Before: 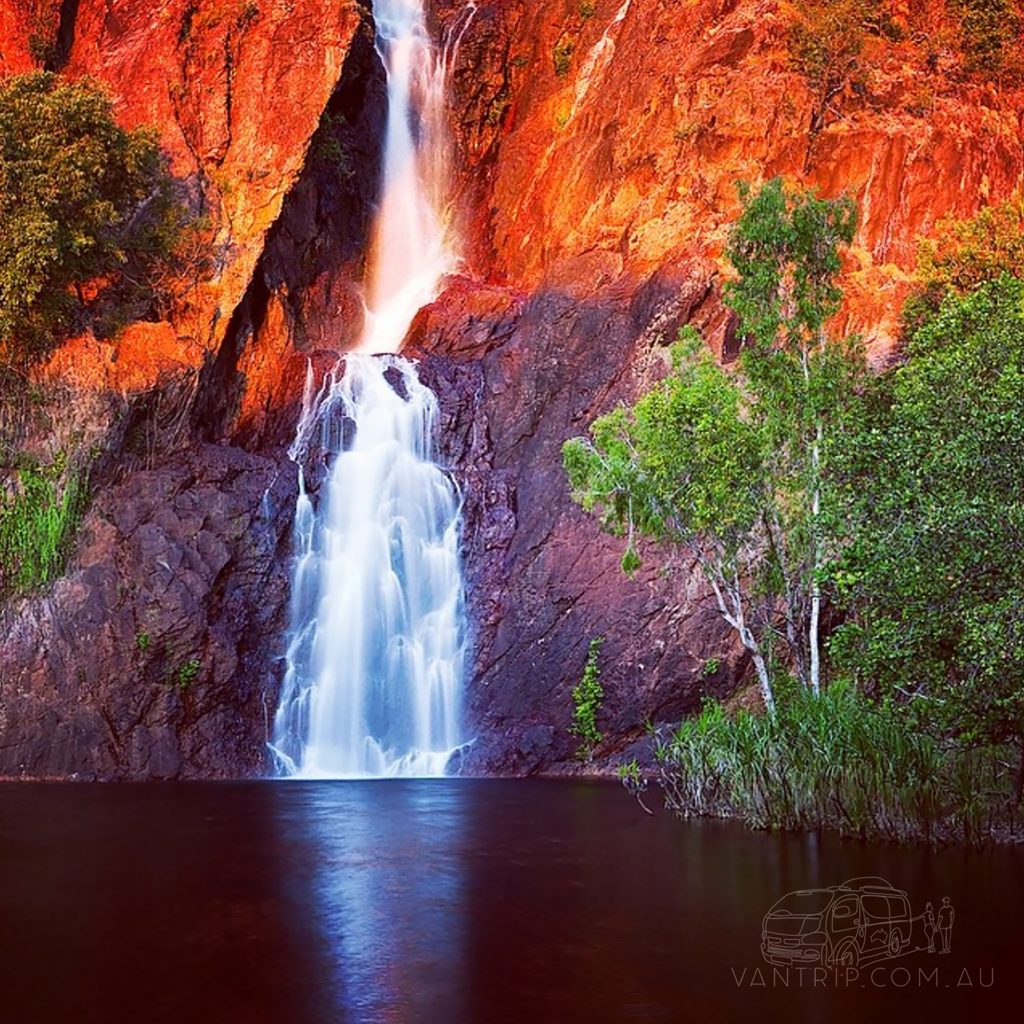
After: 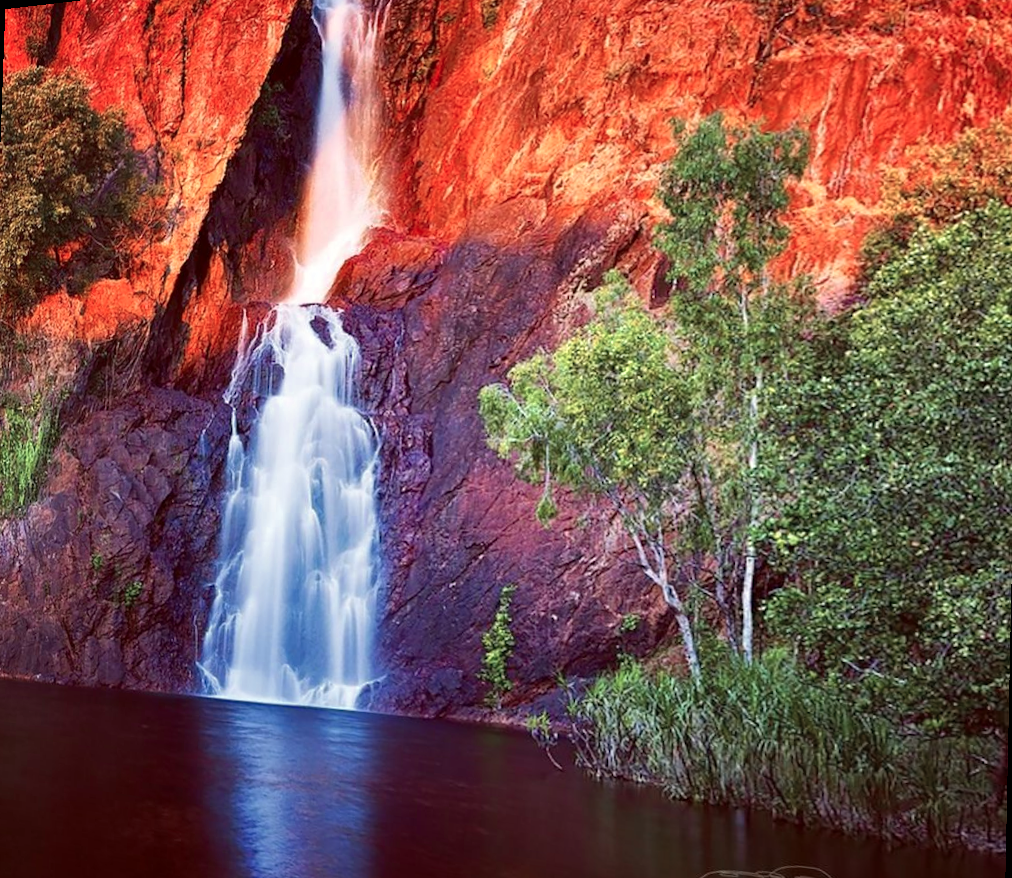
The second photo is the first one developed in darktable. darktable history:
rotate and perspective: rotation 1.69°, lens shift (vertical) -0.023, lens shift (horizontal) -0.291, crop left 0.025, crop right 0.988, crop top 0.092, crop bottom 0.842
color zones: curves: ch0 [(0, 0.473) (0.001, 0.473) (0.226, 0.548) (0.4, 0.589) (0.525, 0.54) (0.728, 0.403) (0.999, 0.473) (1, 0.473)]; ch1 [(0, 0.619) (0.001, 0.619) (0.234, 0.388) (0.4, 0.372) (0.528, 0.422) (0.732, 0.53) (0.999, 0.619) (1, 0.619)]; ch2 [(0, 0.547) (0.001, 0.547) (0.226, 0.45) (0.4, 0.525) (0.525, 0.585) (0.8, 0.511) (0.999, 0.547) (1, 0.547)]
shadows and highlights: shadows 20.91, highlights -82.73, soften with gaussian
